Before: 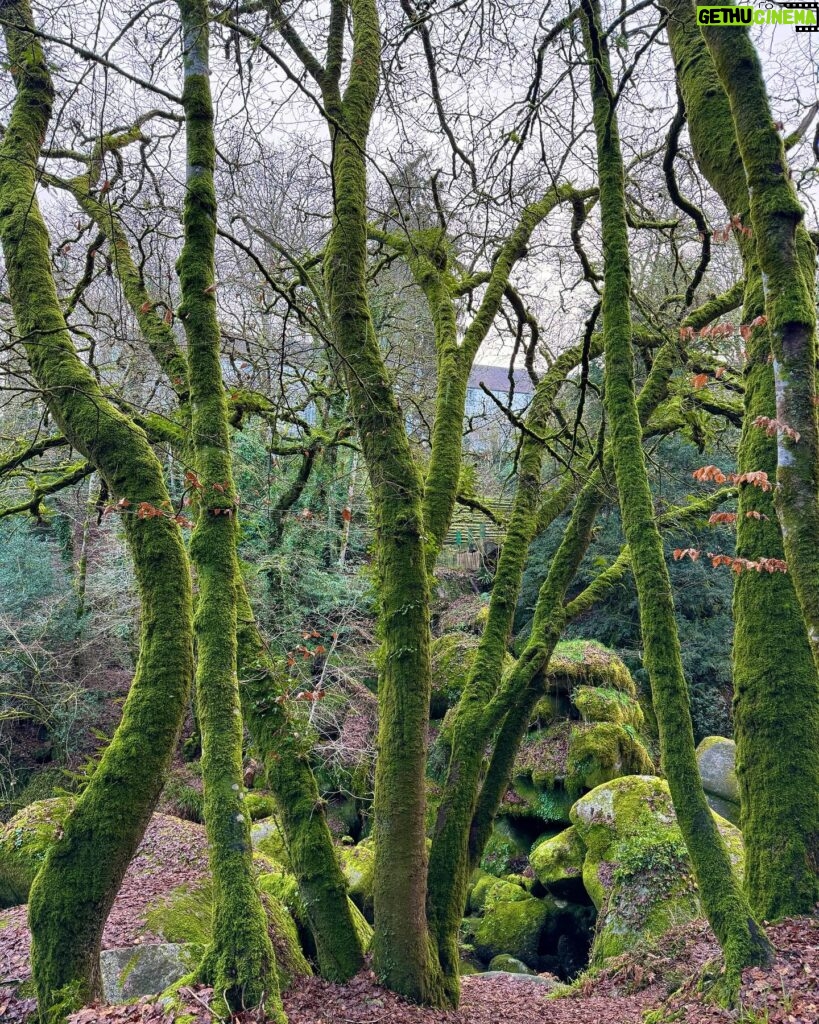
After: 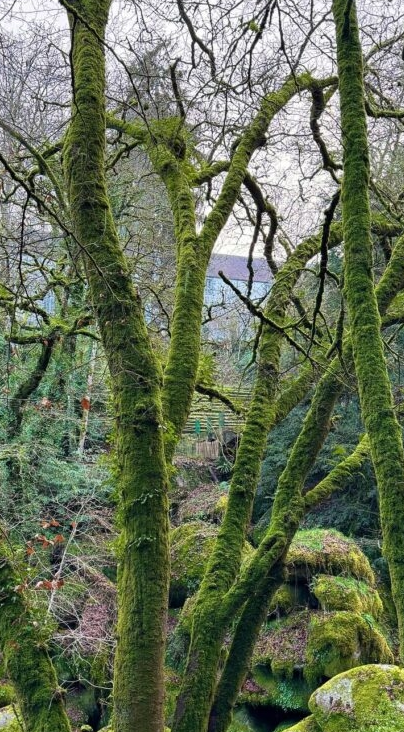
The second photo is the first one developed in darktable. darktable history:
crop: left 31.954%, top 10.932%, right 18.637%, bottom 17.578%
